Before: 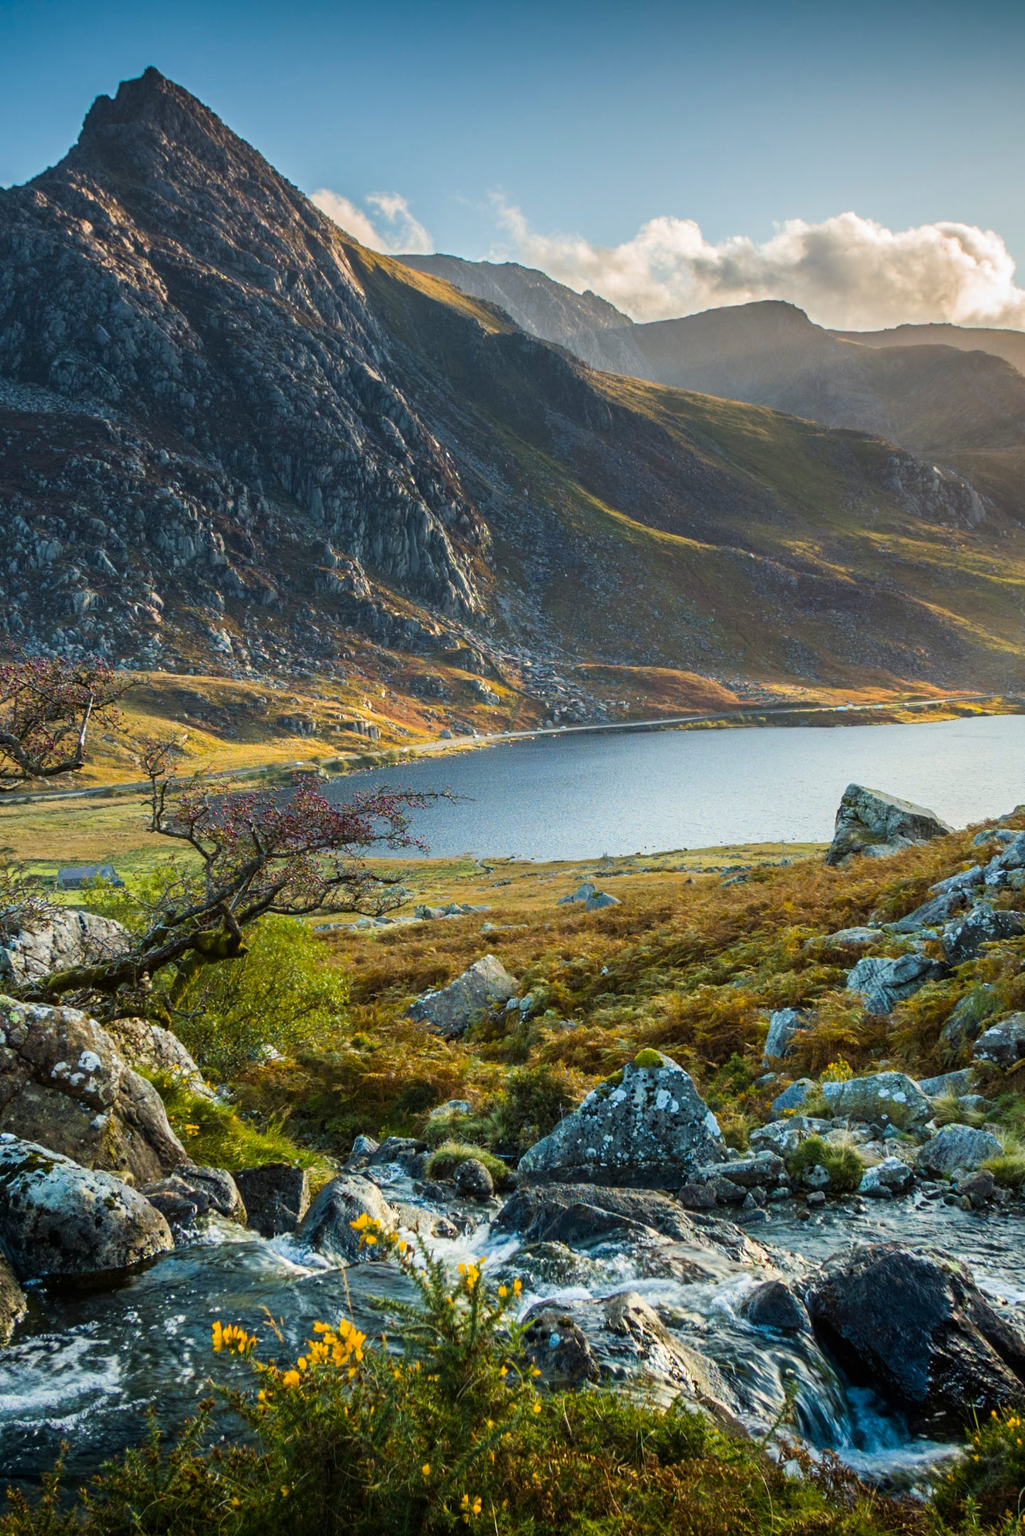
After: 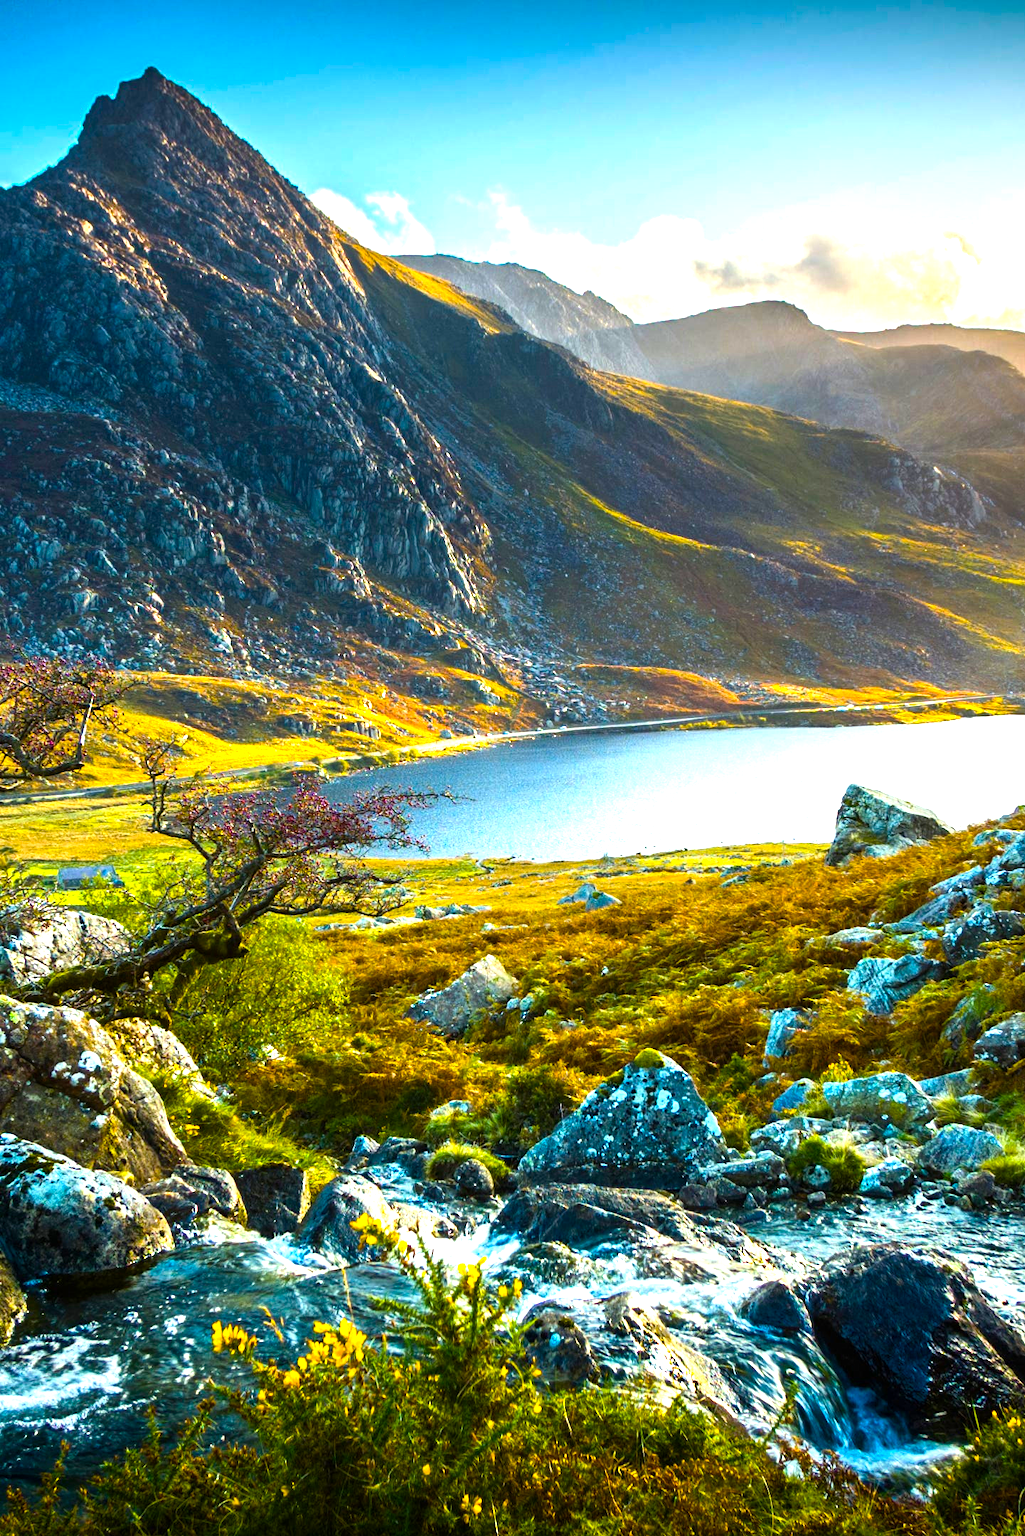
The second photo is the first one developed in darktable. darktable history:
color balance rgb: linear chroma grading › global chroma 9%, perceptual saturation grading › global saturation 36%, perceptual saturation grading › shadows 35%, perceptual brilliance grading › global brilliance 15%, perceptual brilliance grading › shadows -35%, global vibrance 15%
exposure: black level correction 0, exposure 0.7 EV, compensate exposure bias true, compensate highlight preservation false
